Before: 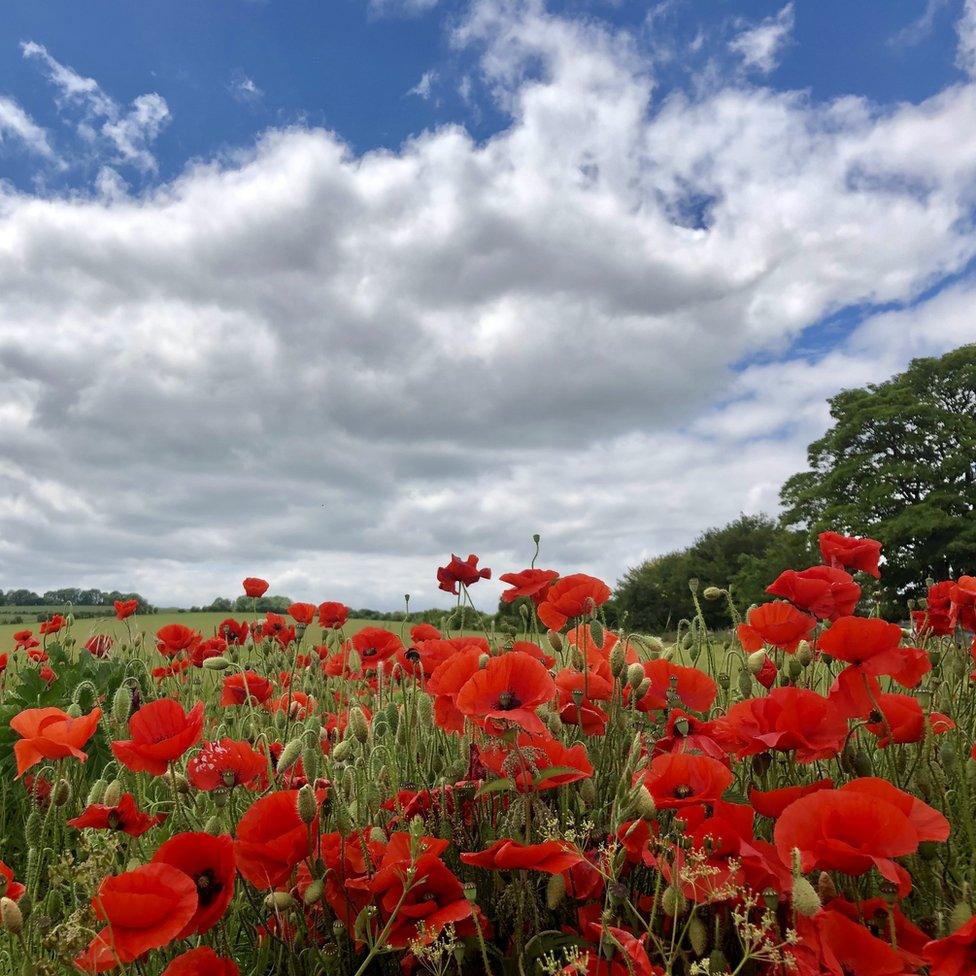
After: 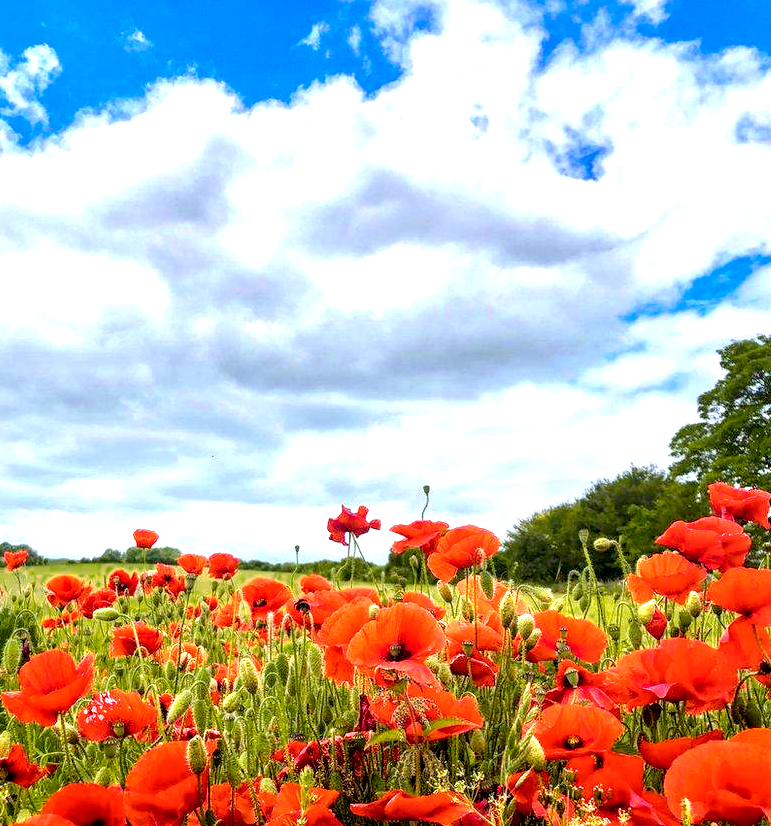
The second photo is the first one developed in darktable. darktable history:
color balance rgb: highlights gain › luminance 16.501%, highlights gain › chroma 2.888%, highlights gain › hue 260.87°, perceptual saturation grading › global saturation 31.264%, perceptual brilliance grading › global brilliance 9.264%, perceptual brilliance grading › shadows 15.133%
crop: left 11.318%, top 5.044%, right 9.601%, bottom 10.28%
local contrast: detail 130%
exposure: black level correction 0.005, exposure 0.283 EV, compensate exposure bias true, compensate highlight preservation false
color zones: curves: ch0 [(0.099, 0.624) (0.257, 0.596) (0.384, 0.376) (0.529, 0.492) (0.697, 0.564) (0.768, 0.532) (0.908, 0.644)]; ch1 [(0.112, 0.564) (0.254, 0.612) (0.432, 0.676) (0.592, 0.456) (0.743, 0.684) (0.888, 0.536)]; ch2 [(0.25, 0.5) (0.469, 0.36) (0.75, 0.5)]
